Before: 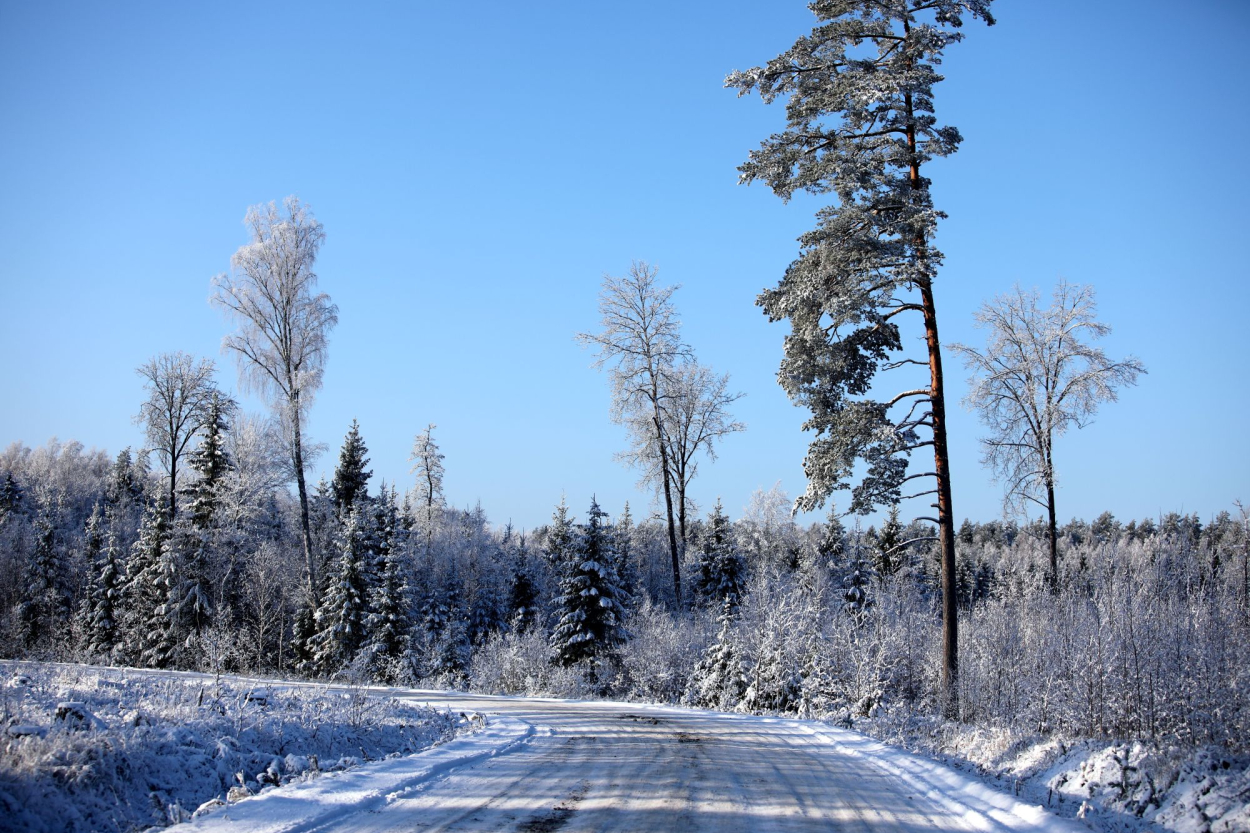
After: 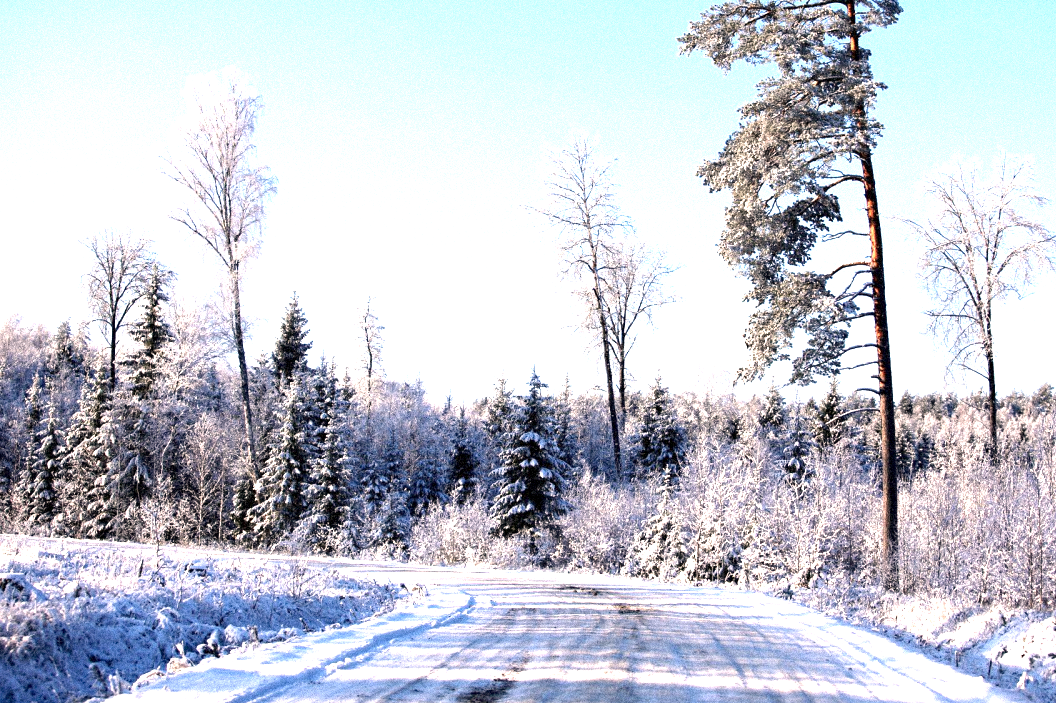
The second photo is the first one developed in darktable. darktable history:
exposure: black level correction 0.001, exposure 1.398 EV, compensate exposure bias true, compensate highlight preservation false
crop and rotate: left 4.842%, top 15.51%, right 10.668%
grain: strength 35%, mid-tones bias 0%
white balance: red 1.127, blue 0.943
